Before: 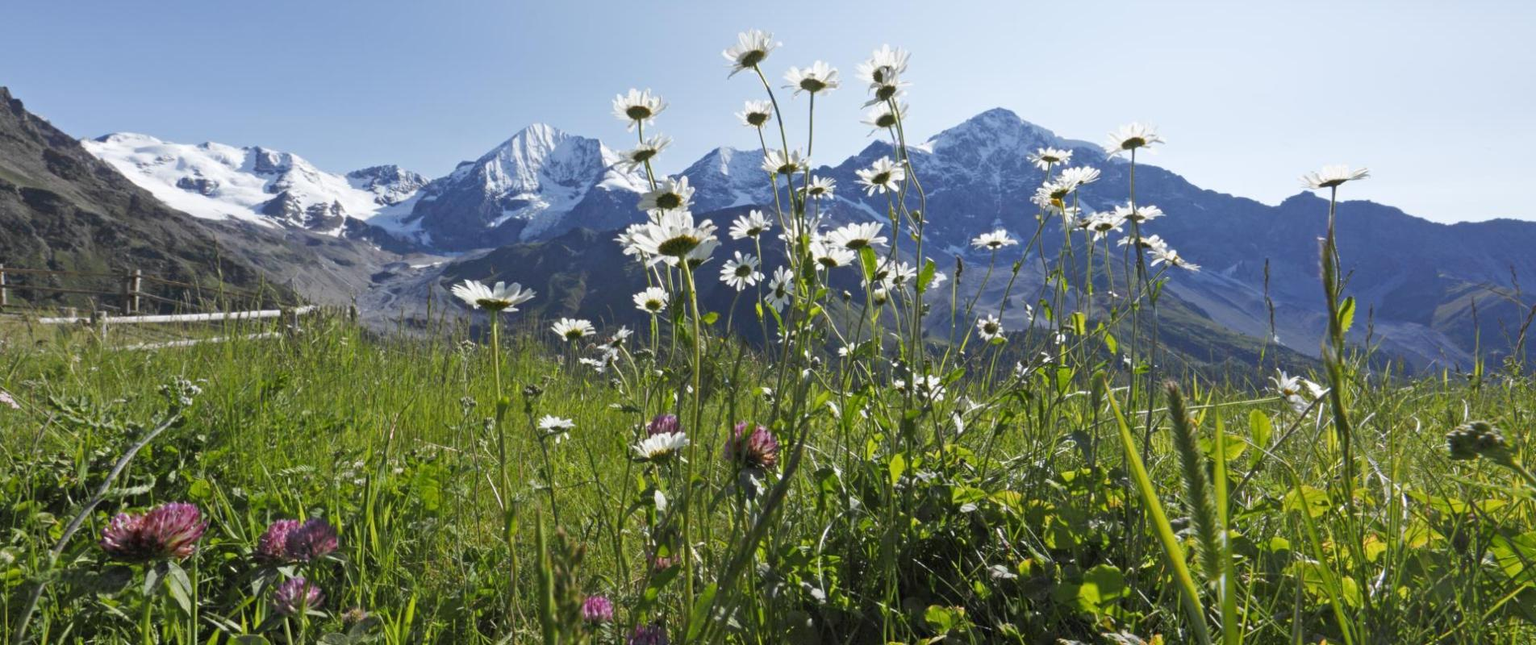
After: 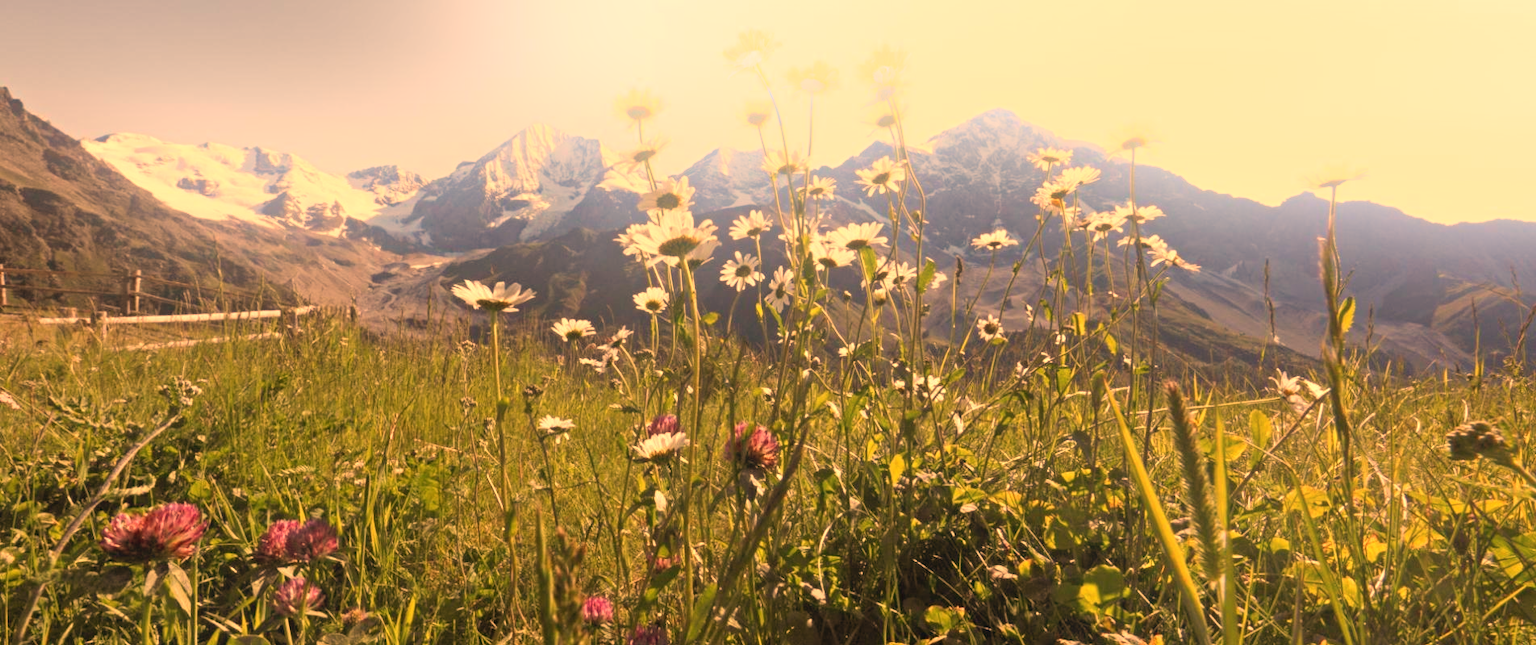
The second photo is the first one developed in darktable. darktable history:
white balance: red 1.467, blue 0.684
bloom: on, module defaults
